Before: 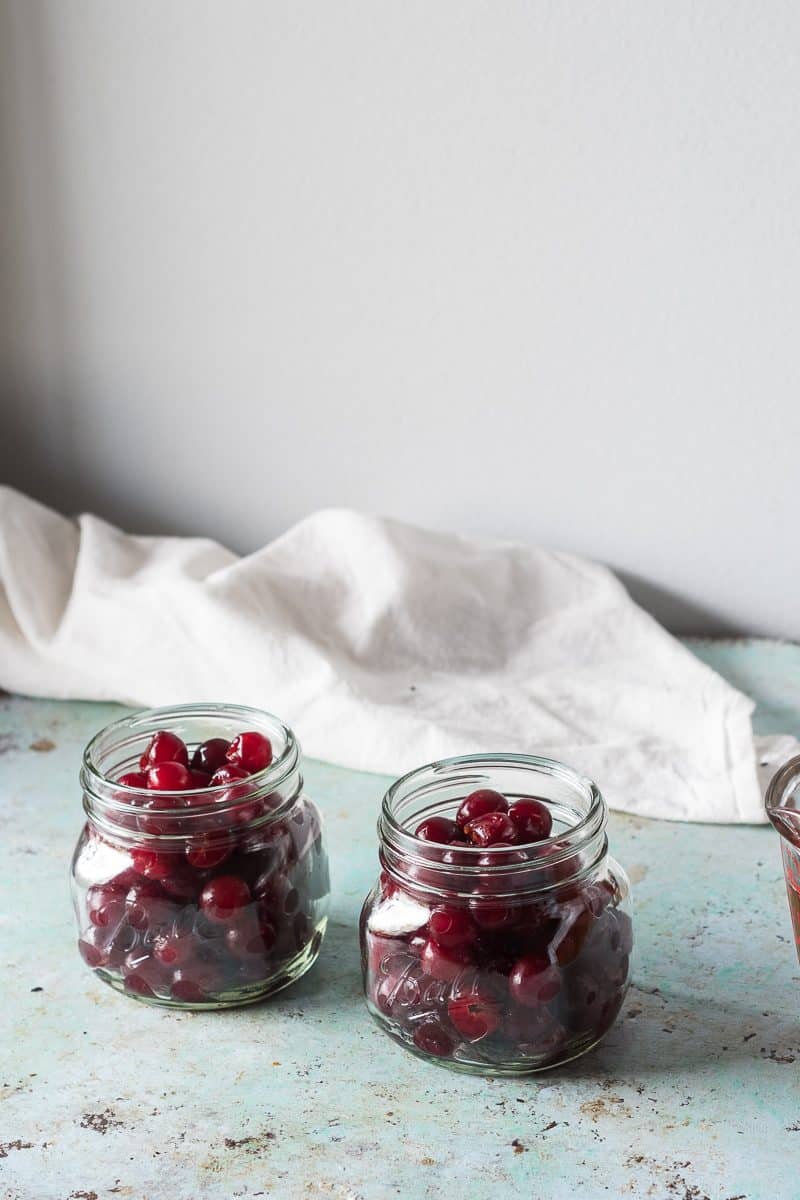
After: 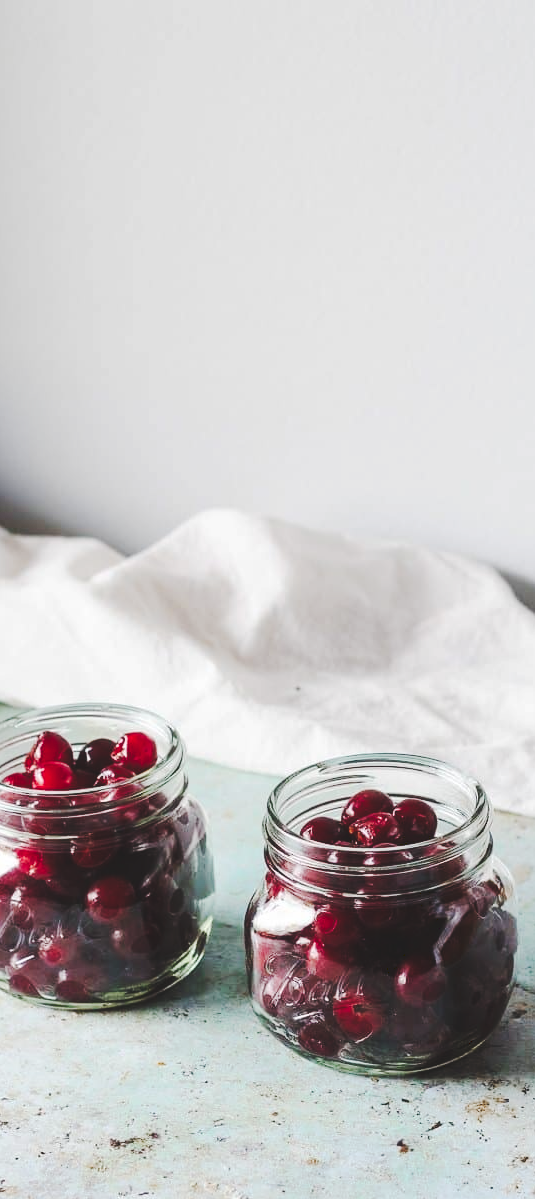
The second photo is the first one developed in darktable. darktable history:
crop and rotate: left 14.478%, right 18.621%
tone curve: curves: ch0 [(0, 0) (0.003, 0.108) (0.011, 0.112) (0.025, 0.117) (0.044, 0.126) (0.069, 0.133) (0.1, 0.146) (0.136, 0.158) (0.177, 0.178) (0.224, 0.212) (0.277, 0.256) (0.335, 0.331) (0.399, 0.423) (0.468, 0.538) (0.543, 0.641) (0.623, 0.721) (0.709, 0.792) (0.801, 0.845) (0.898, 0.917) (1, 1)], preserve colors none
